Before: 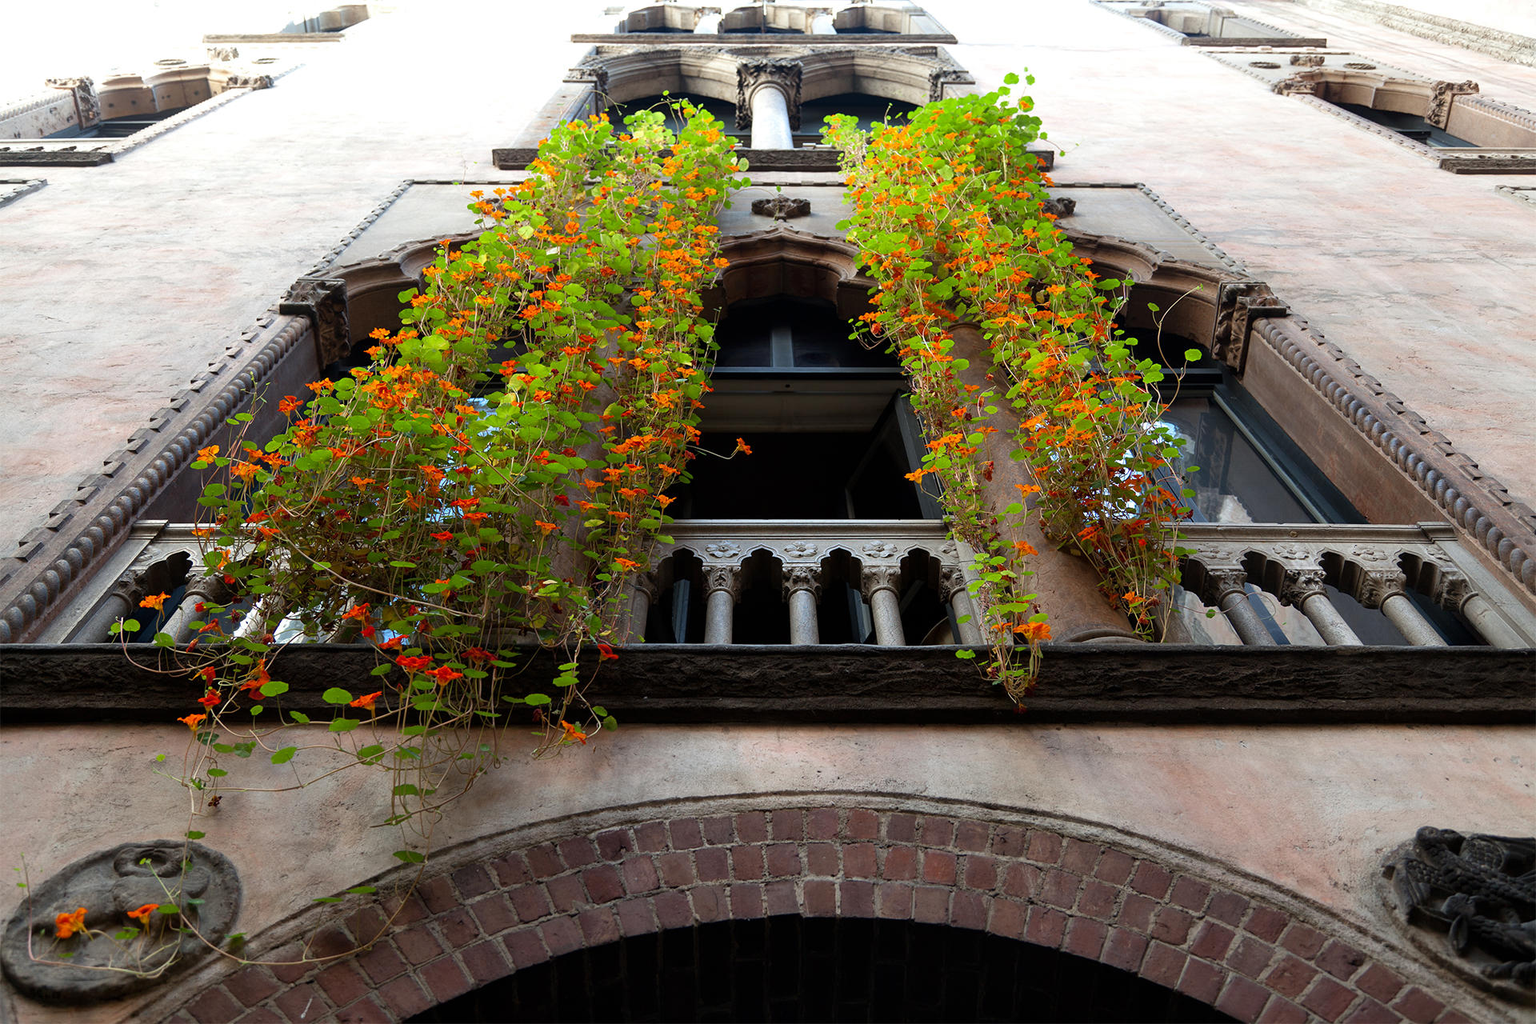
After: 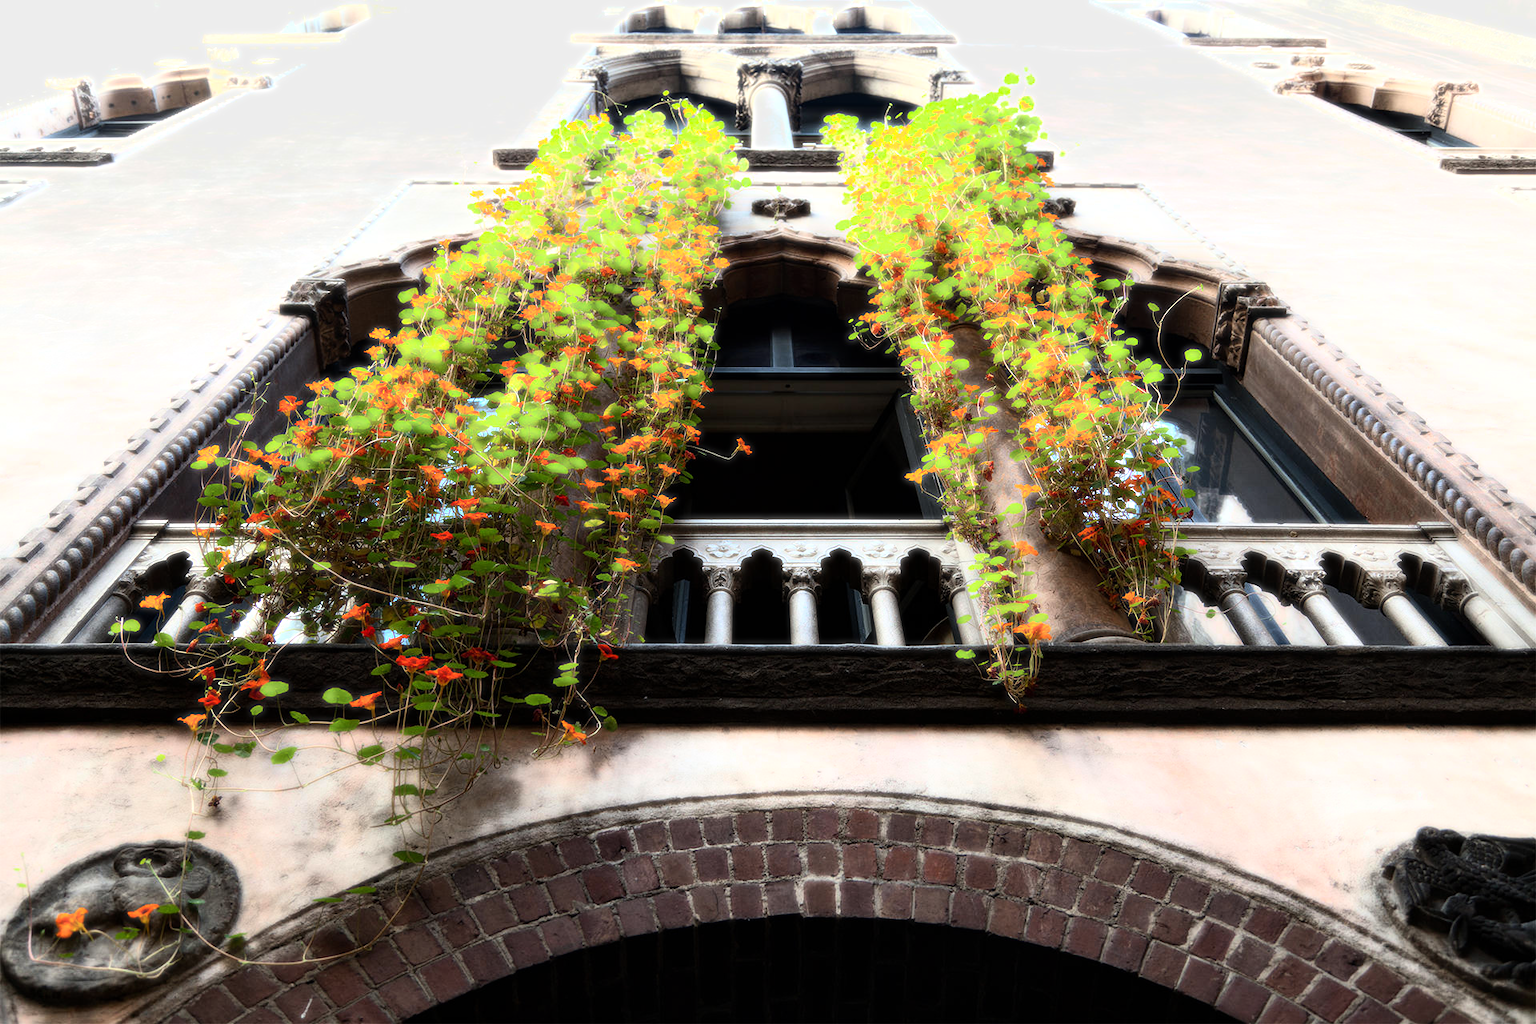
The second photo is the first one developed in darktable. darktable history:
tone equalizer: -8 EV -0.75 EV, -7 EV -0.7 EV, -6 EV -0.6 EV, -5 EV -0.4 EV, -3 EV 0.4 EV, -2 EV 0.6 EV, -1 EV 0.7 EV, +0 EV 0.75 EV, edges refinement/feathering 500, mask exposure compensation -1.57 EV, preserve details no
bloom: size 0%, threshold 54.82%, strength 8.31%
